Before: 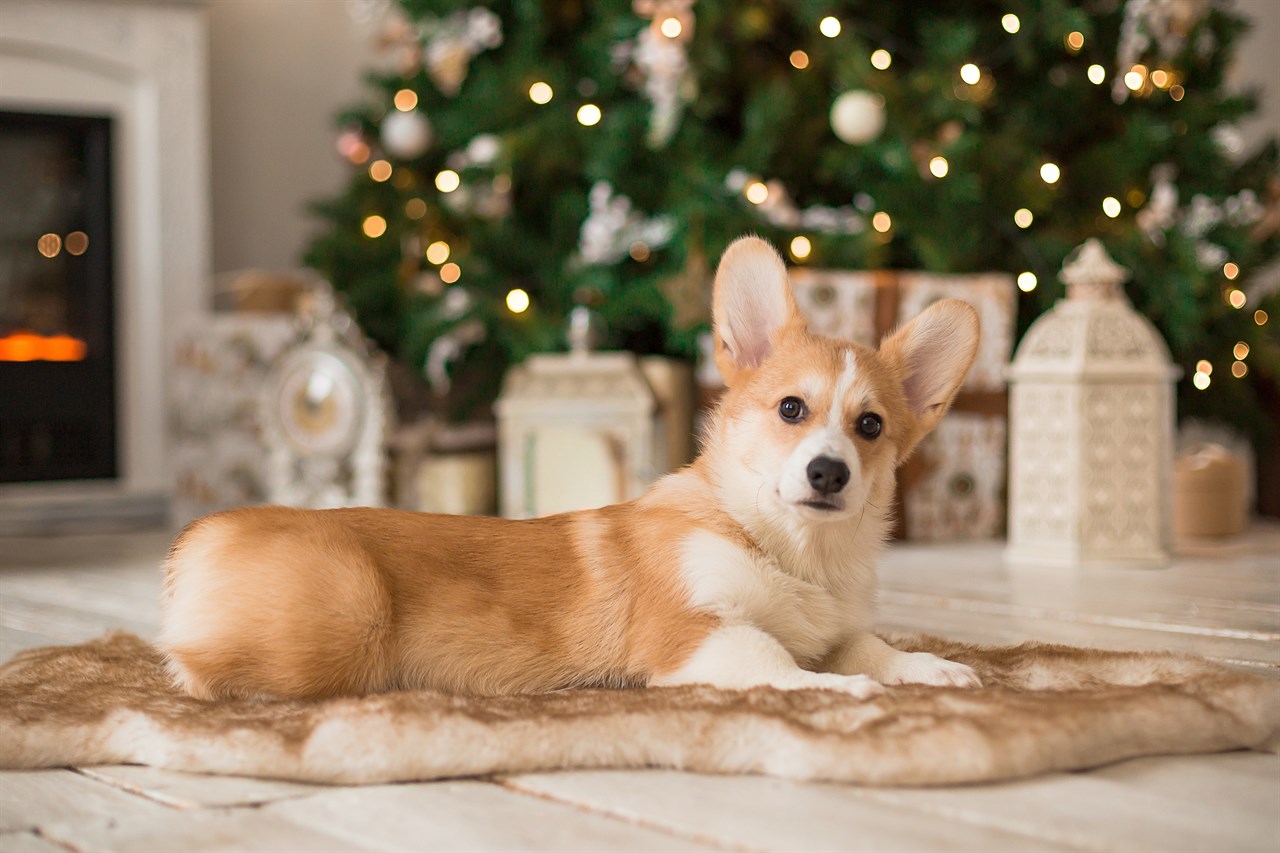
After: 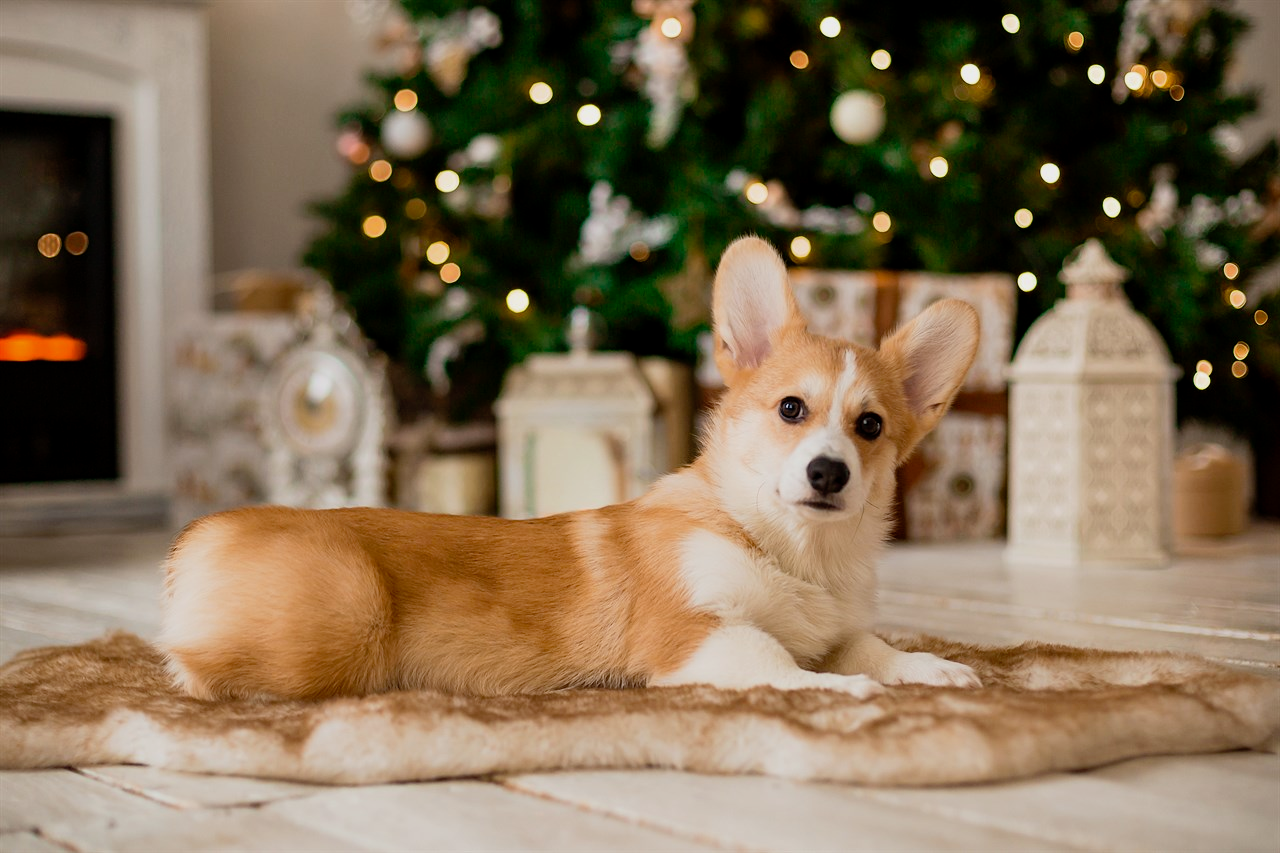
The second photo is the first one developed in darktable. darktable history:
exposure: black level correction 0.006, exposure -0.227 EV, compensate exposure bias true, compensate highlight preservation false
tone curve: curves: ch0 [(0, 0) (0.003, 0.003) (0.011, 0.003) (0.025, 0.007) (0.044, 0.014) (0.069, 0.02) (0.1, 0.03) (0.136, 0.054) (0.177, 0.099) (0.224, 0.156) (0.277, 0.227) (0.335, 0.302) (0.399, 0.375) (0.468, 0.456) (0.543, 0.54) (0.623, 0.625) (0.709, 0.717) (0.801, 0.807) (0.898, 0.895) (1, 1)], preserve colors none
